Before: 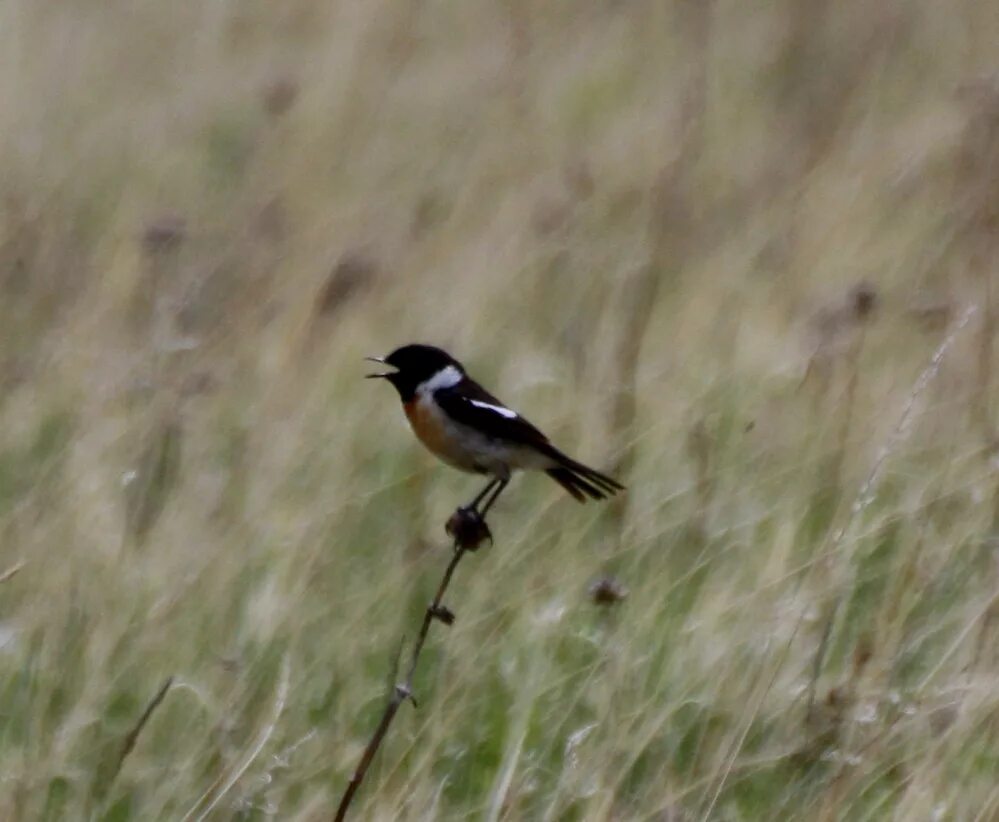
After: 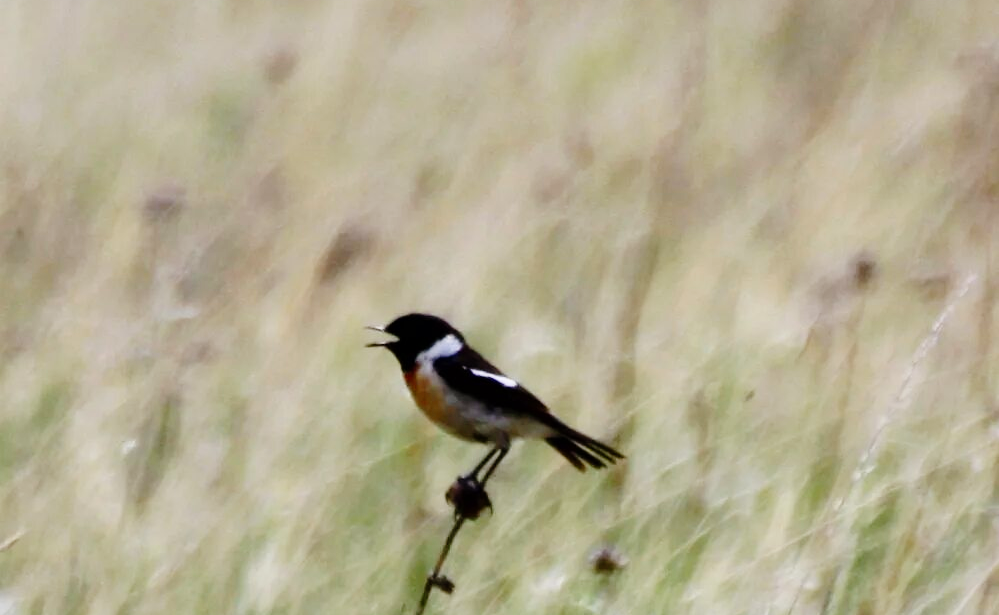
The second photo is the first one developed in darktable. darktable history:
base curve: curves: ch0 [(0, 0) (0.008, 0.007) (0.022, 0.029) (0.048, 0.089) (0.092, 0.197) (0.191, 0.399) (0.275, 0.534) (0.357, 0.65) (0.477, 0.78) (0.542, 0.833) (0.799, 0.973) (1, 1)], preserve colors none
crop: top 3.861%, bottom 21.229%
